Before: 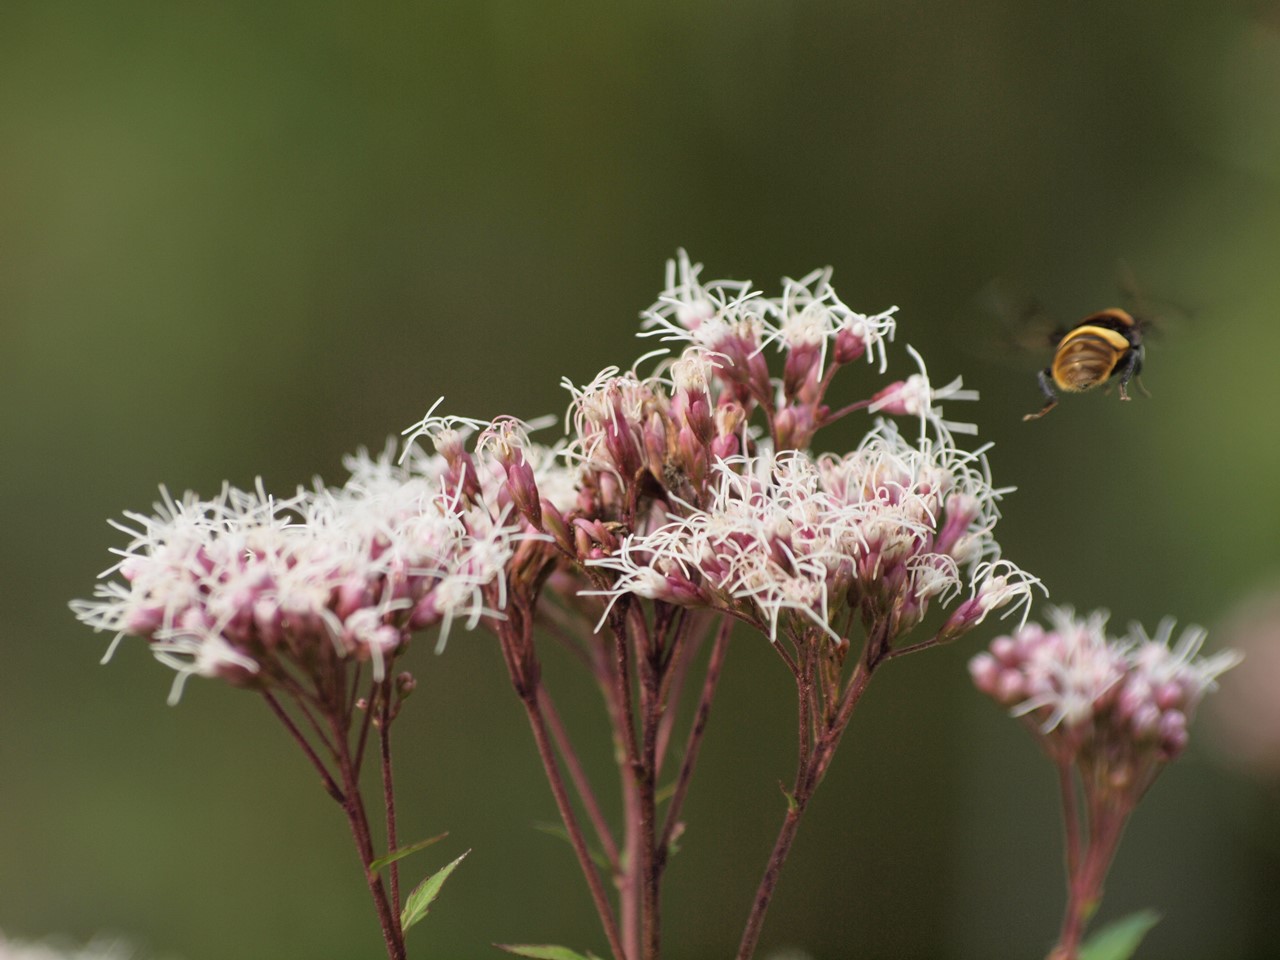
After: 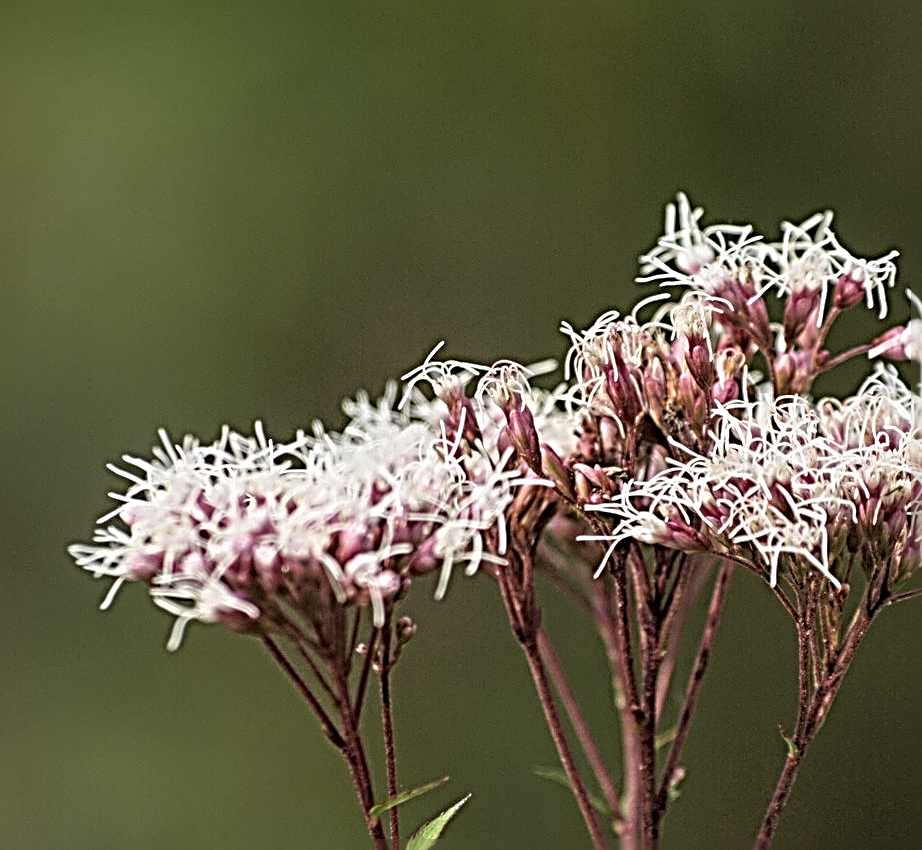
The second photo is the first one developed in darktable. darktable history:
sharpen: radius 4.014, amount 1.997
crop: top 5.736%, right 27.9%, bottom 5.659%
local contrast: detail 130%
